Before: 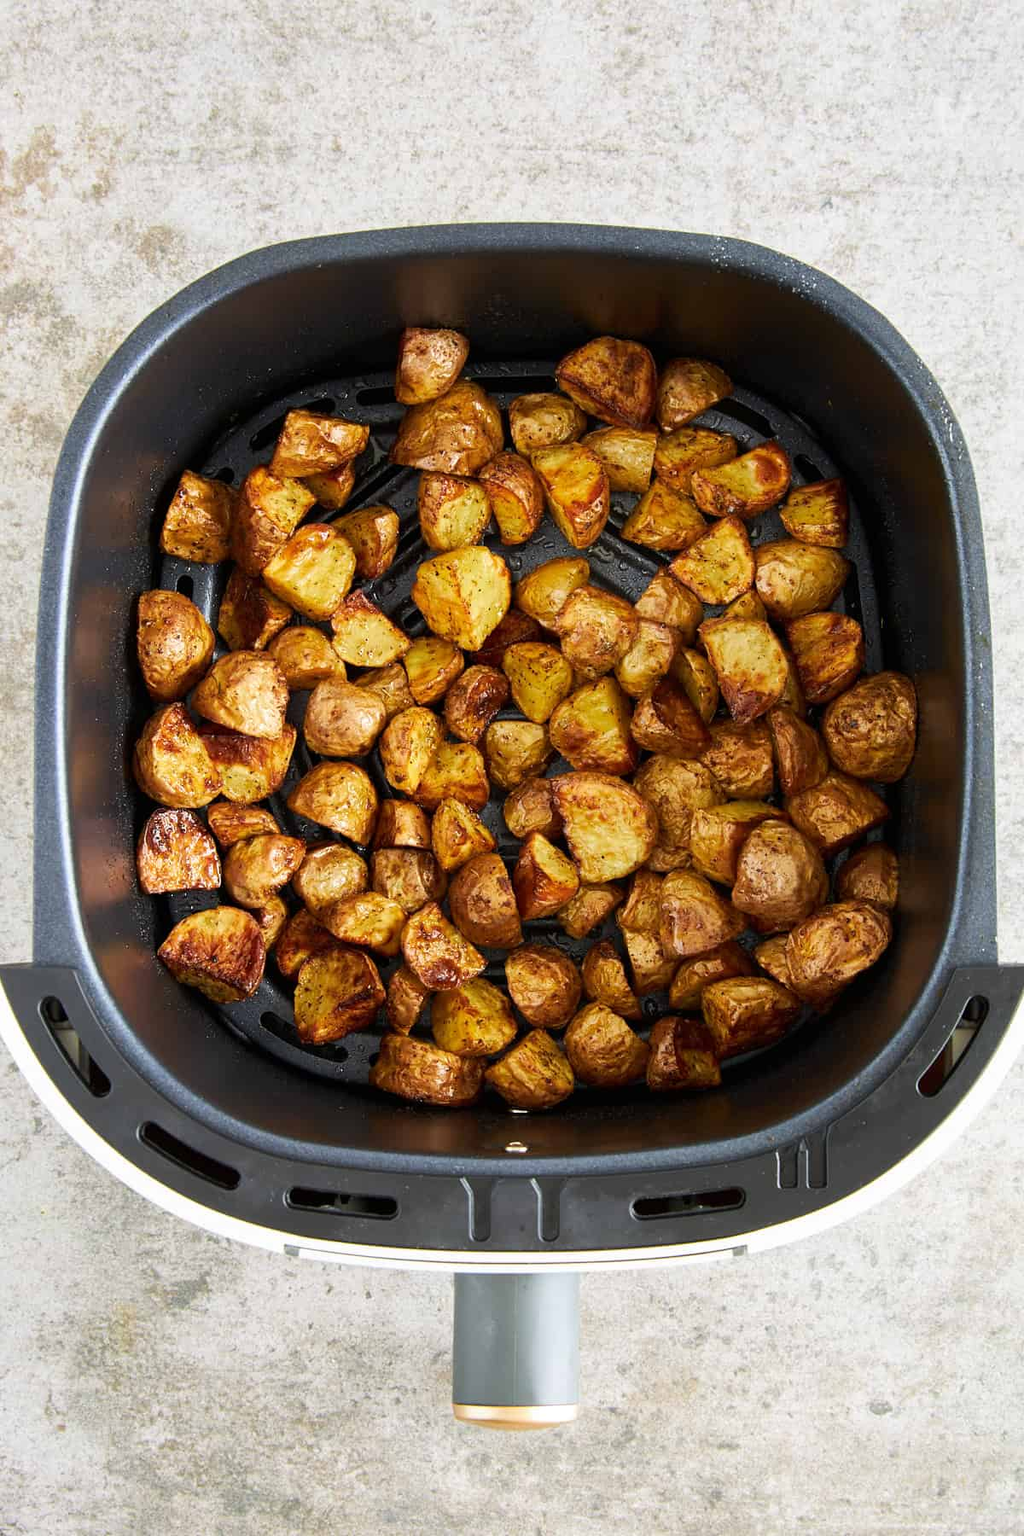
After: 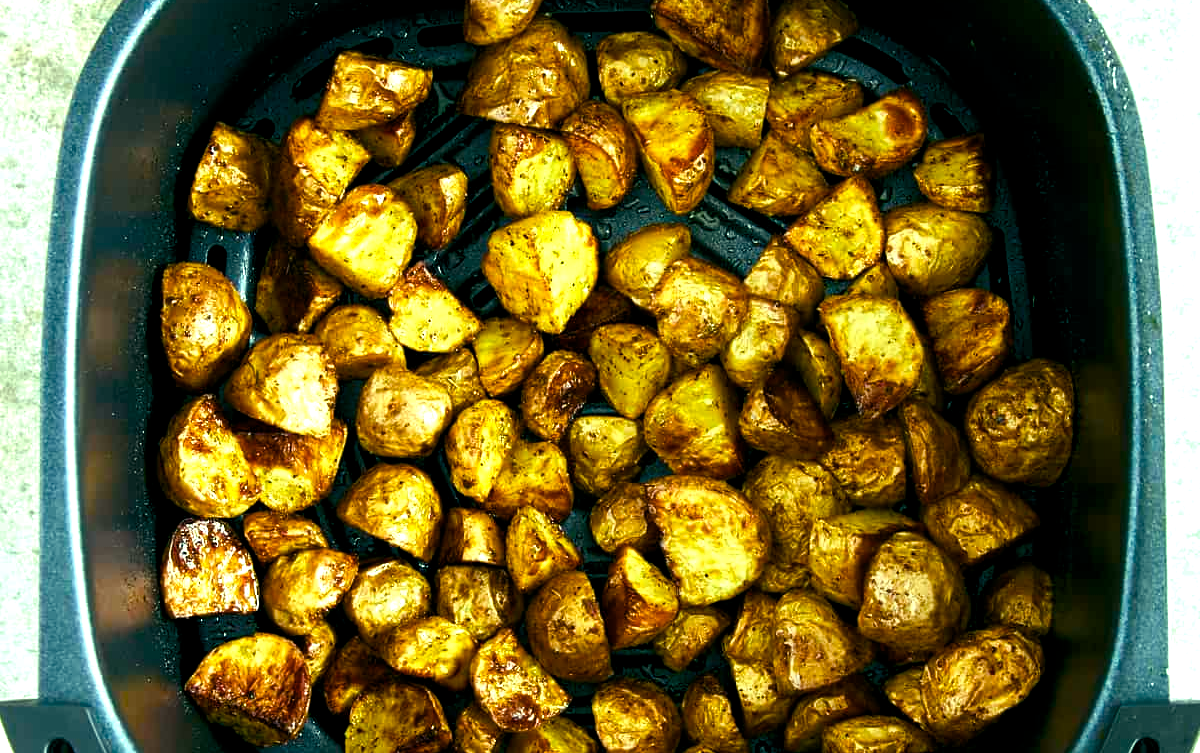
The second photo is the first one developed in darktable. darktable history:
exposure: black level correction 0.001, compensate highlight preservation false
tone equalizer: on, module defaults
crop and rotate: top 23.84%, bottom 34.294%
color balance rgb: shadows lift › luminance -7.7%, shadows lift › chroma 2.13%, shadows lift › hue 165.27°, power › luminance -7.77%, power › chroma 1.1%, power › hue 215.88°, highlights gain › luminance 15.15%, highlights gain › chroma 7%, highlights gain › hue 125.57°, global offset › luminance -0.33%, global offset › chroma 0.11%, global offset › hue 165.27°, perceptual saturation grading › global saturation 24.42%, perceptual saturation grading › highlights -24.42%, perceptual saturation grading › mid-tones 24.42%, perceptual saturation grading › shadows 40%, perceptual brilliance grading › global brilliance -5%, perceptual brilliance grading › highlights 24.42%, perceptual brilliance grading › mid-tones 7%, perceptual brilliance grading › shadows -5%
